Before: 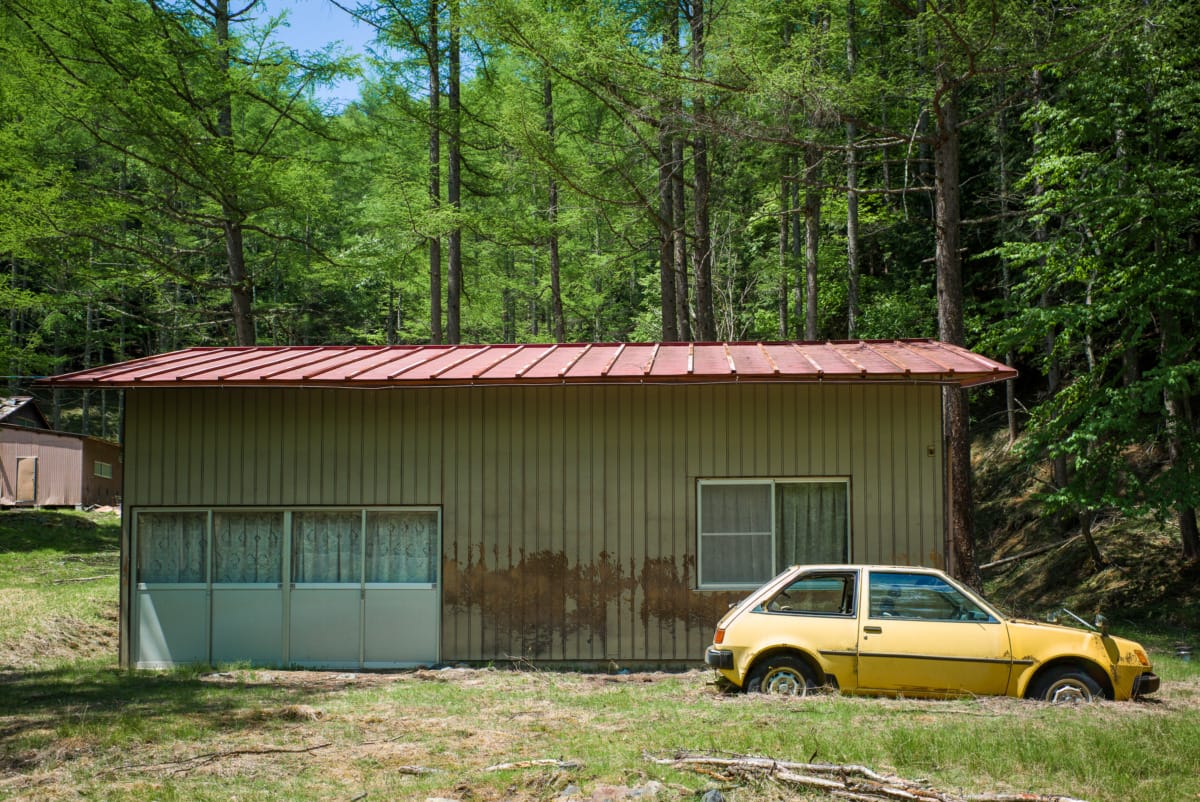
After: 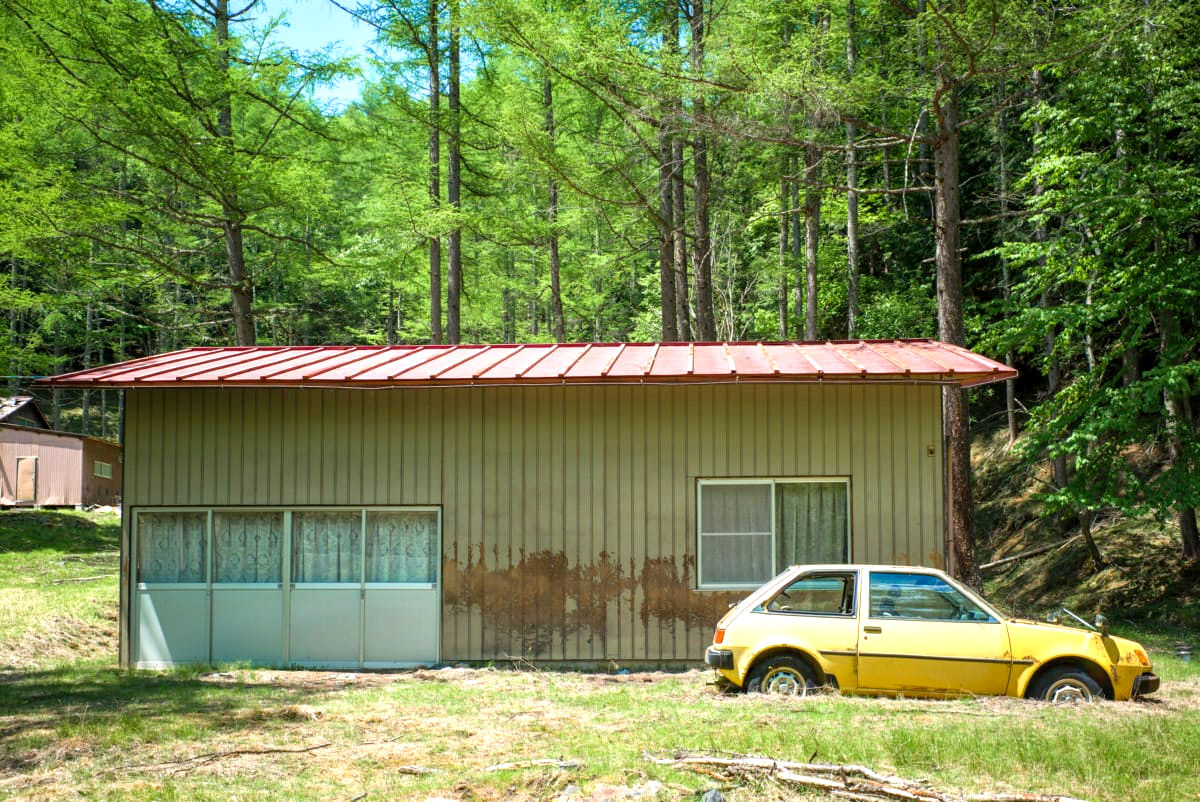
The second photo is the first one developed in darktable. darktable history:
levels: levels [0, 0.435, 0.917]
exposure: black level correction 0.001, exposure 0.499 EV, compensate exposure bias true, compensate highlight preservation false
